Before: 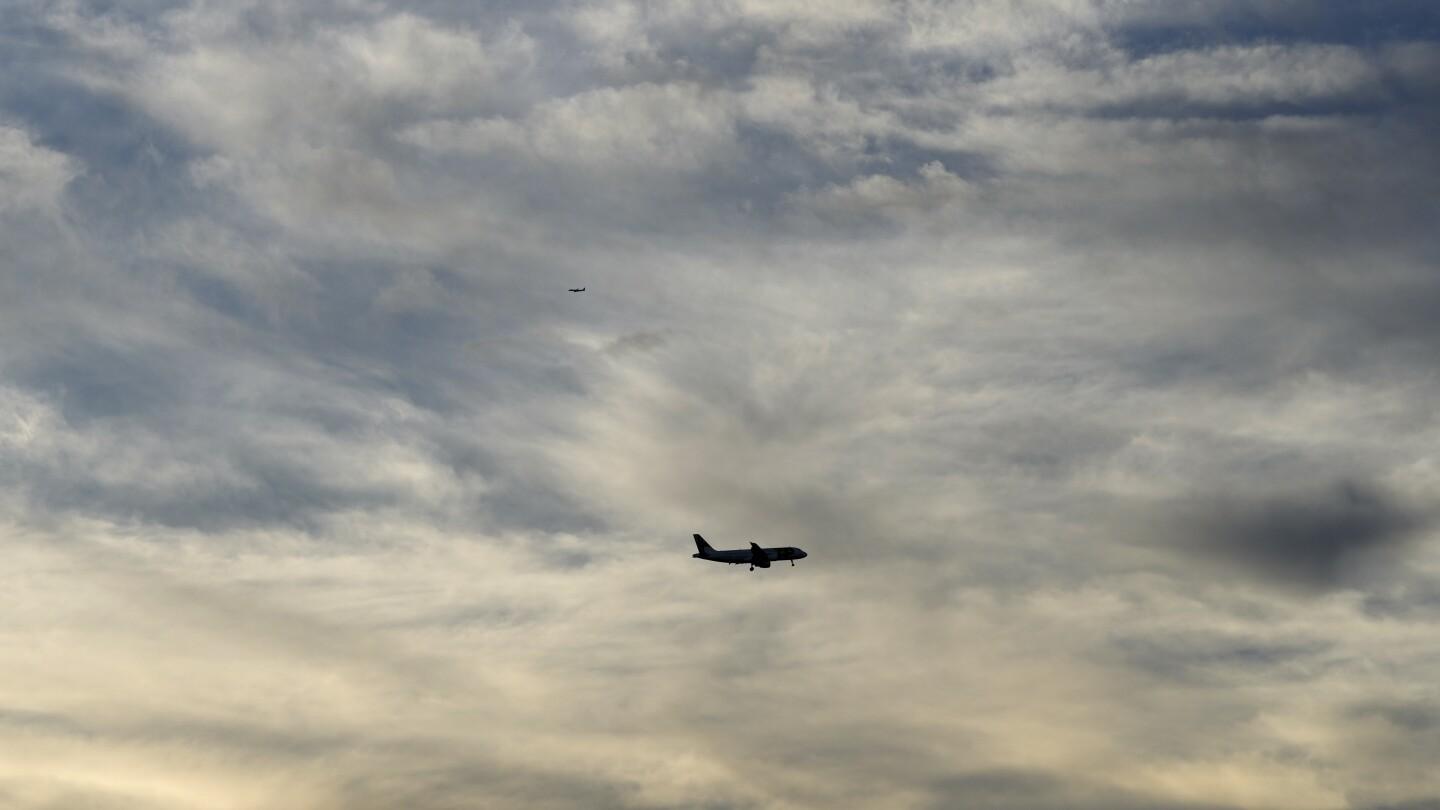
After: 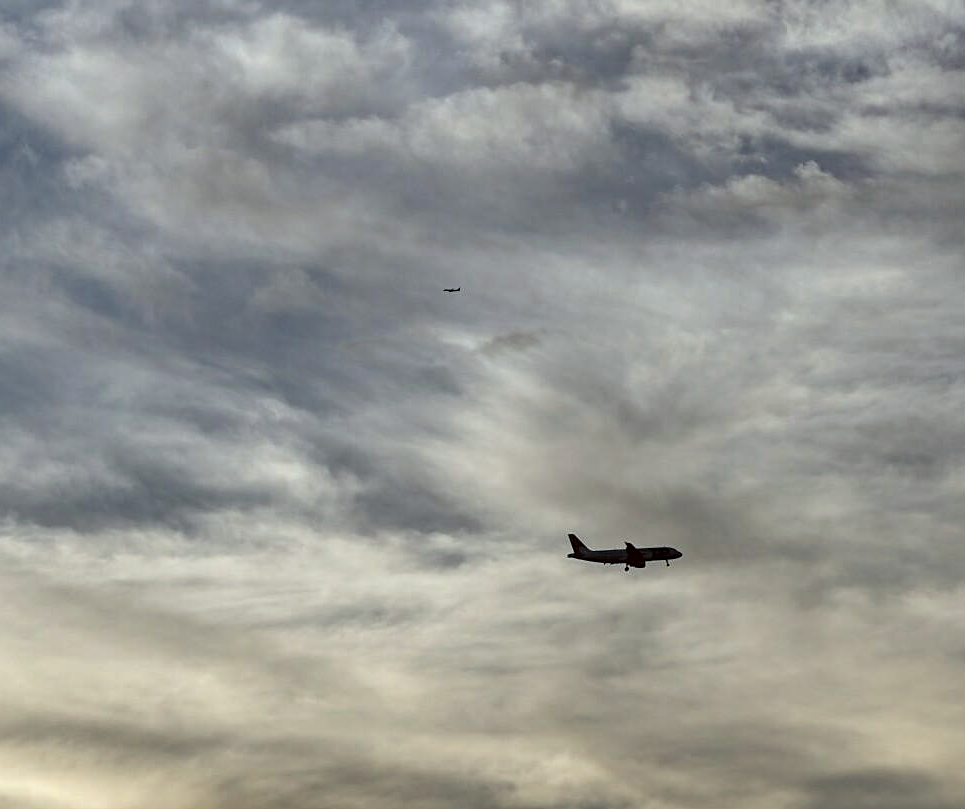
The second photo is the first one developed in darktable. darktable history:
local contrast: detail 130%
color zones: curves: ch1 [(0.239, 0.552) (0.75, 0.5)]; ch2 [(0.25, 0.462) (0.749, 0.457)], mix -123.39%
sharpen: radius 1.861, amount 0.409, threshold 1.504
color correction: highlights a* -3.11, highlights b* -6.57, shadows a* 3.17, shadows b* 5.75
crop and rotate: left 8.702%, right 24.223%
shadows and highlights: shadows 47.29, highlights -42.53, soften with gaussian
